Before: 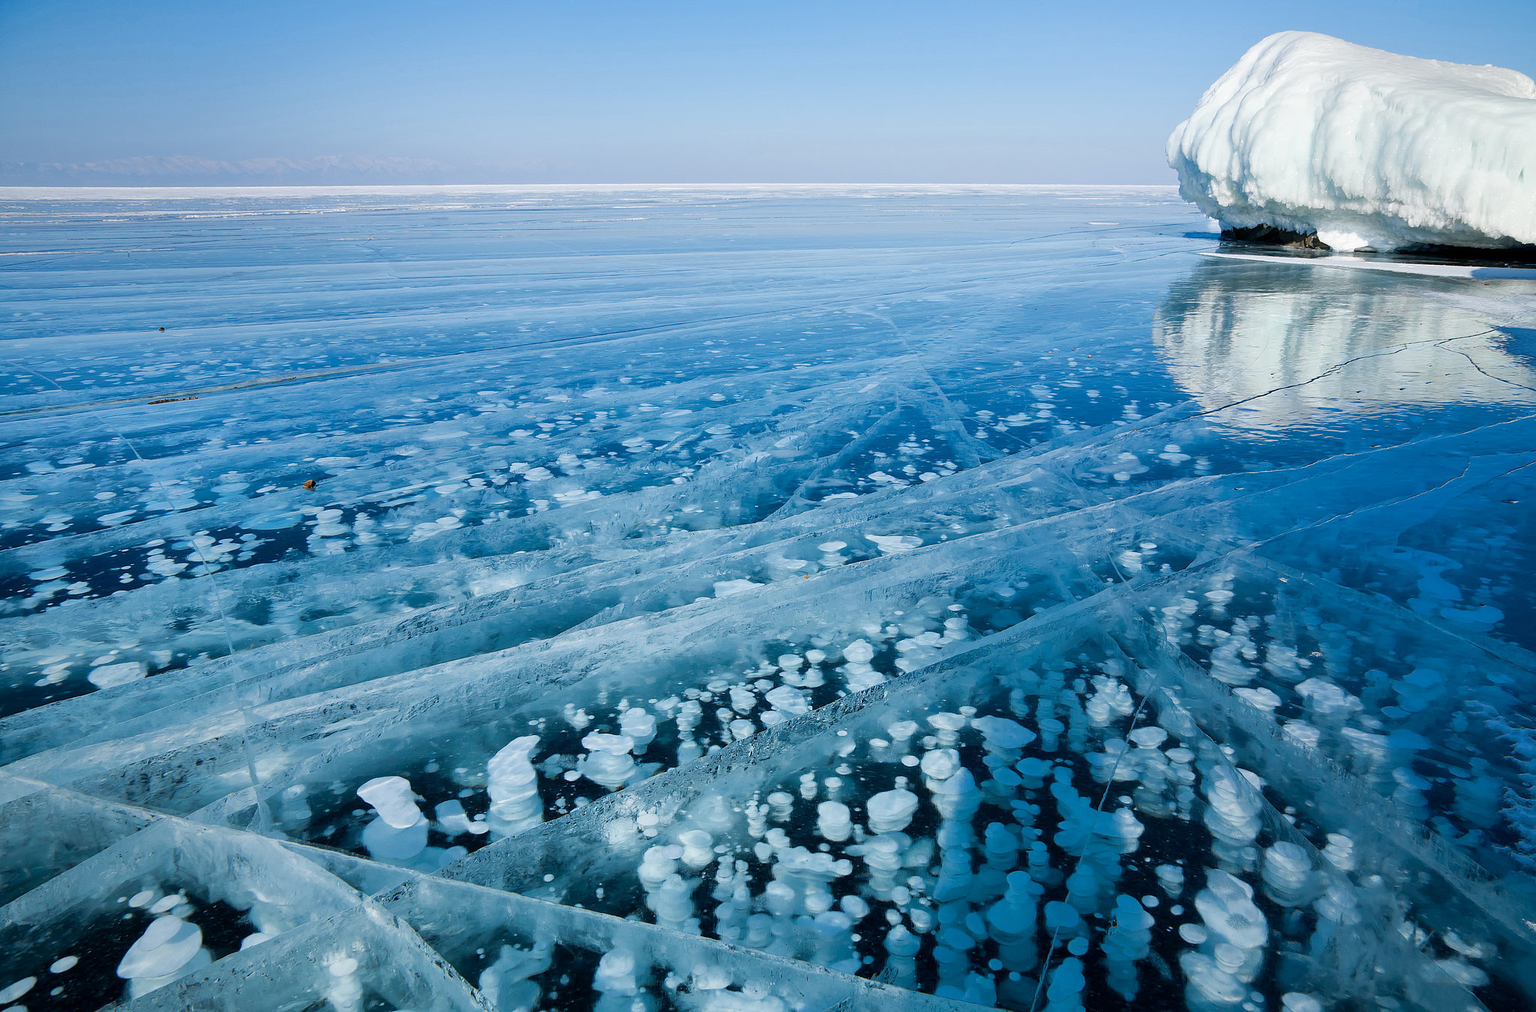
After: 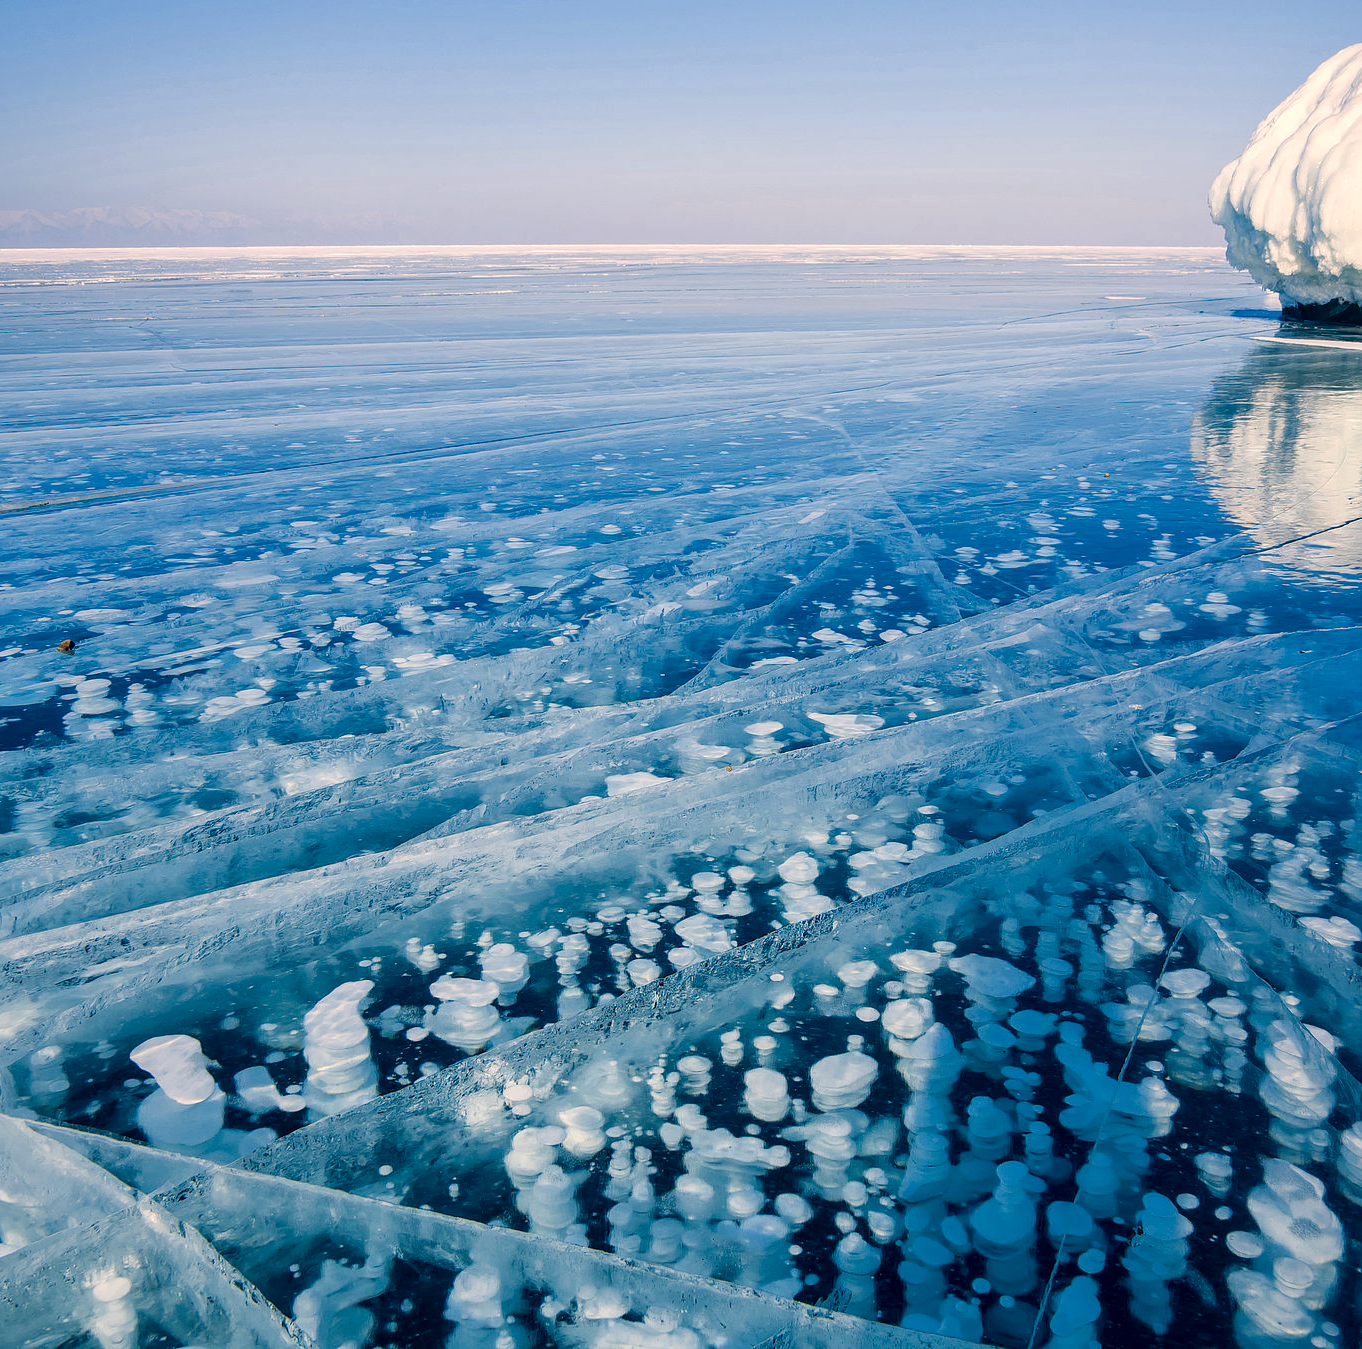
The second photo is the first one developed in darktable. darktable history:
local contrast: on, module defaults
color correction: highlights a* 10.32, highlights b* 14.66, shadows a* -9.59, shadows b* -15.02
crop: left 16.899%, right 16.556%
